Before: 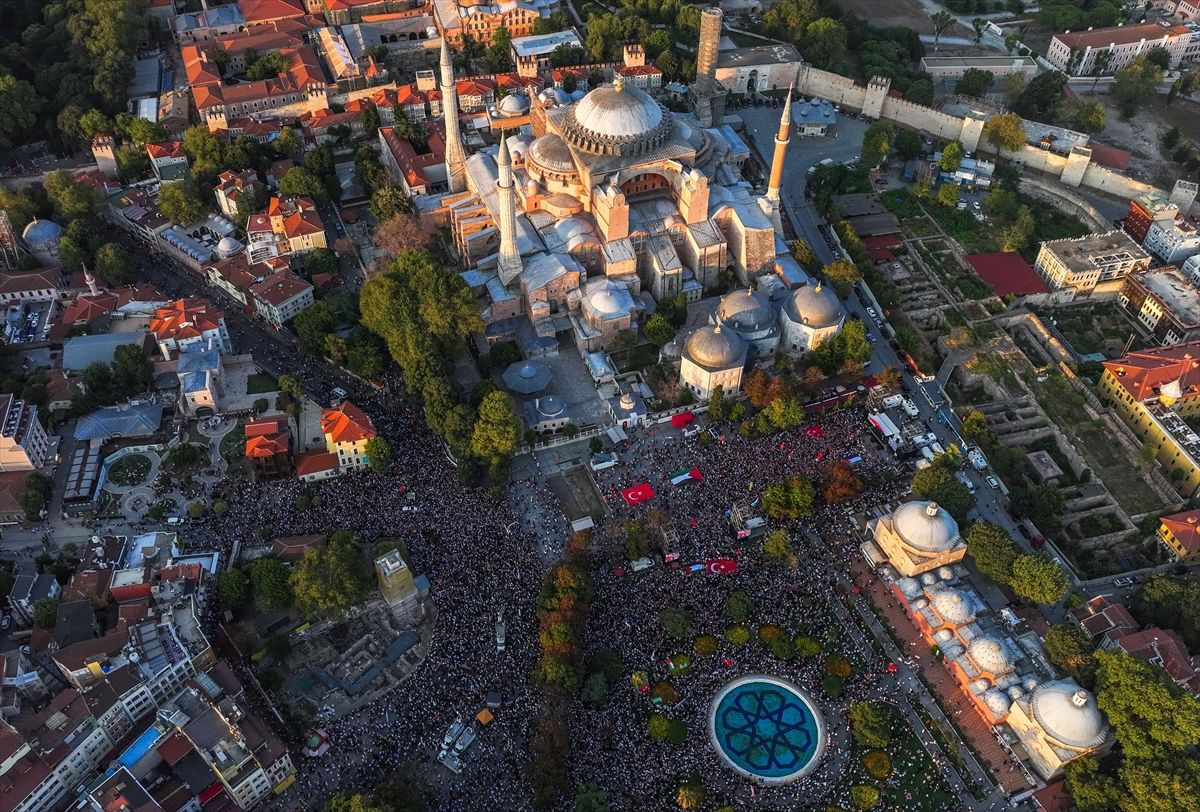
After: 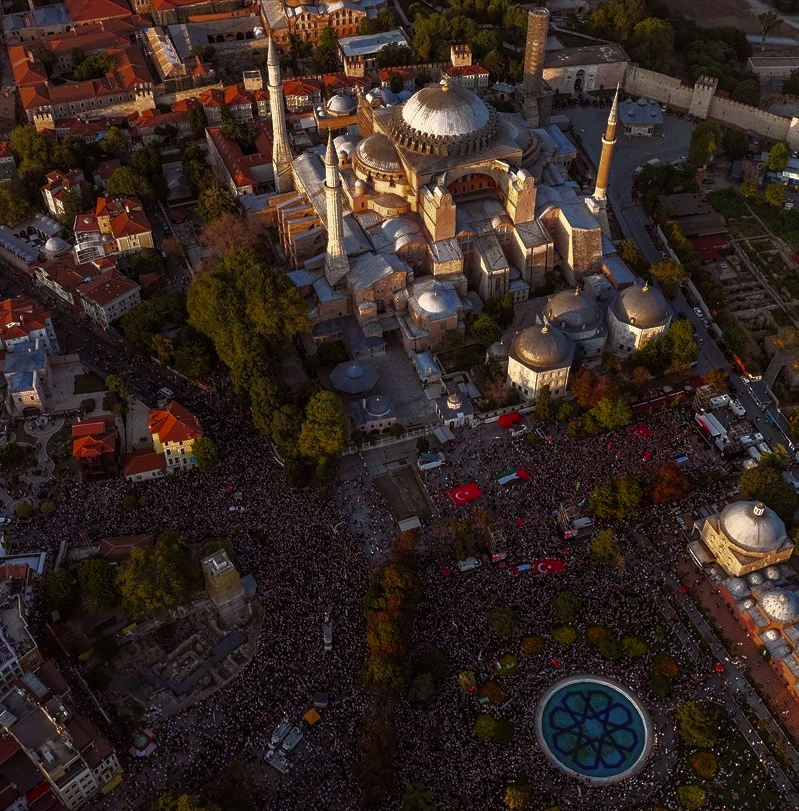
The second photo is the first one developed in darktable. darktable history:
grain: coarseness 0.09 ISO, strength 10%
base curve: curves: ch0 [(0, 0) (0.564, 0.291) (0.802, 0.731) (1, 1)]
crop and rotate: left 14.436%, right 18.898%
rgb levels: mode RGB, independent channels, levels [[0, 0.5, 1], [0, 0.521, 1], [0, 0.536, 1]]
